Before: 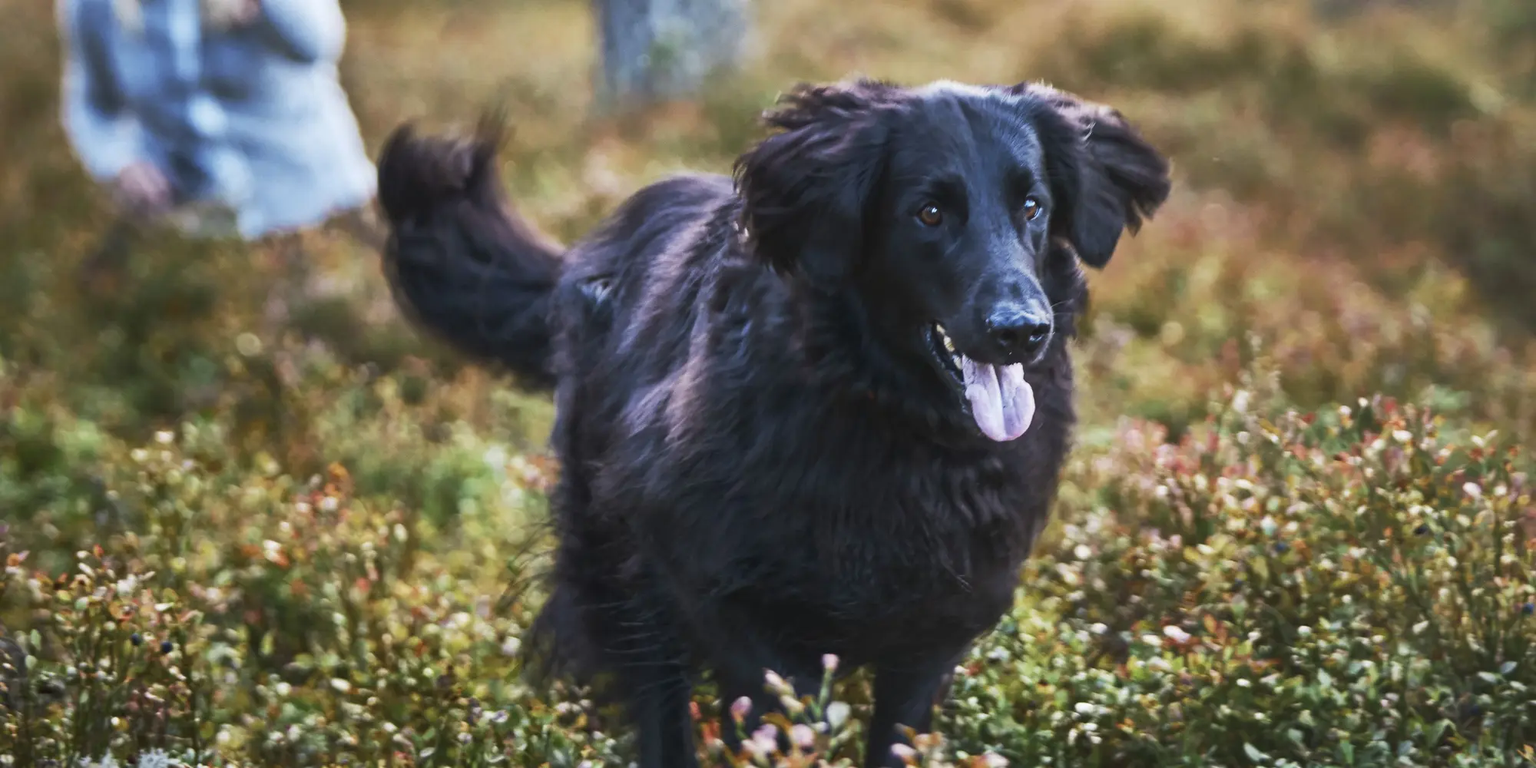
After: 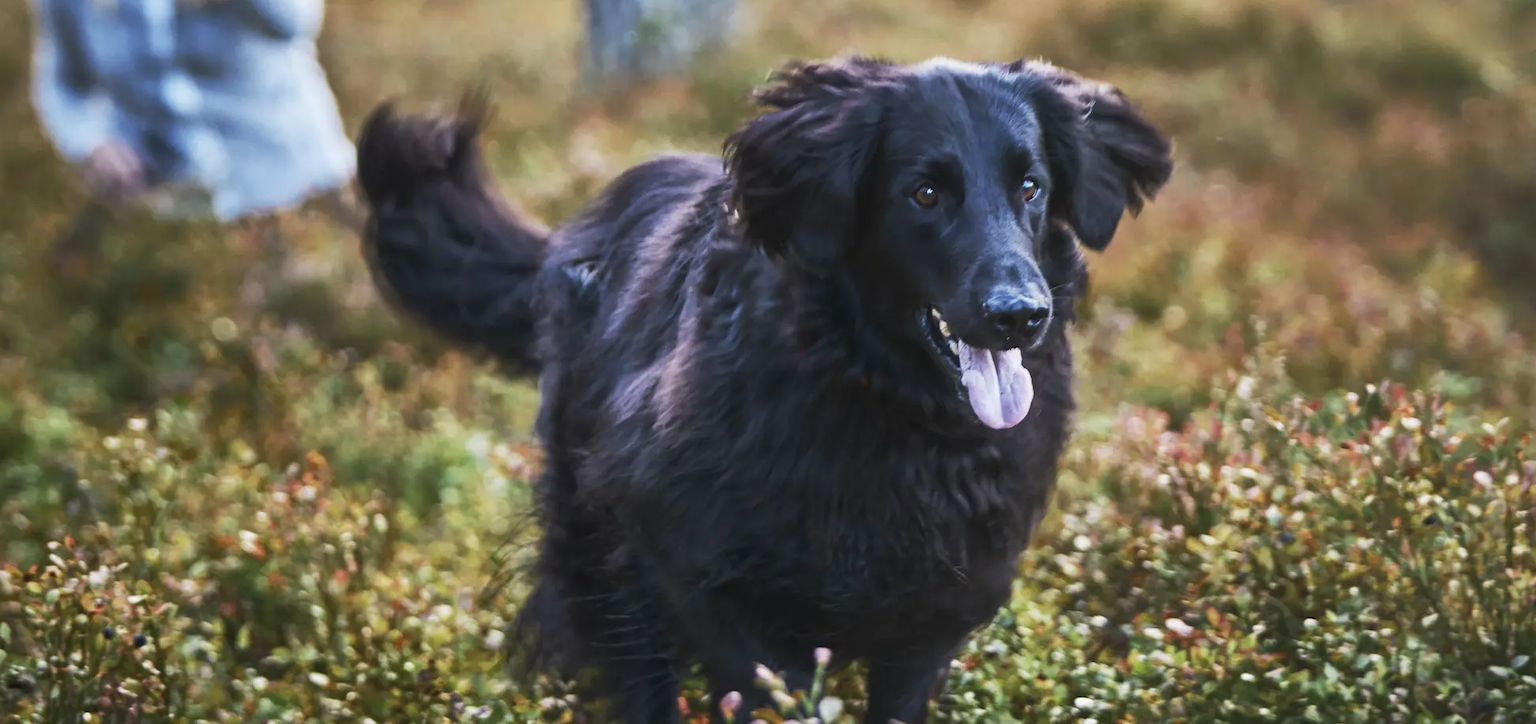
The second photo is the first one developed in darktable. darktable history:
crop: left 2.01%, top 3.297%, right 0.757%, bottom 4.919%
